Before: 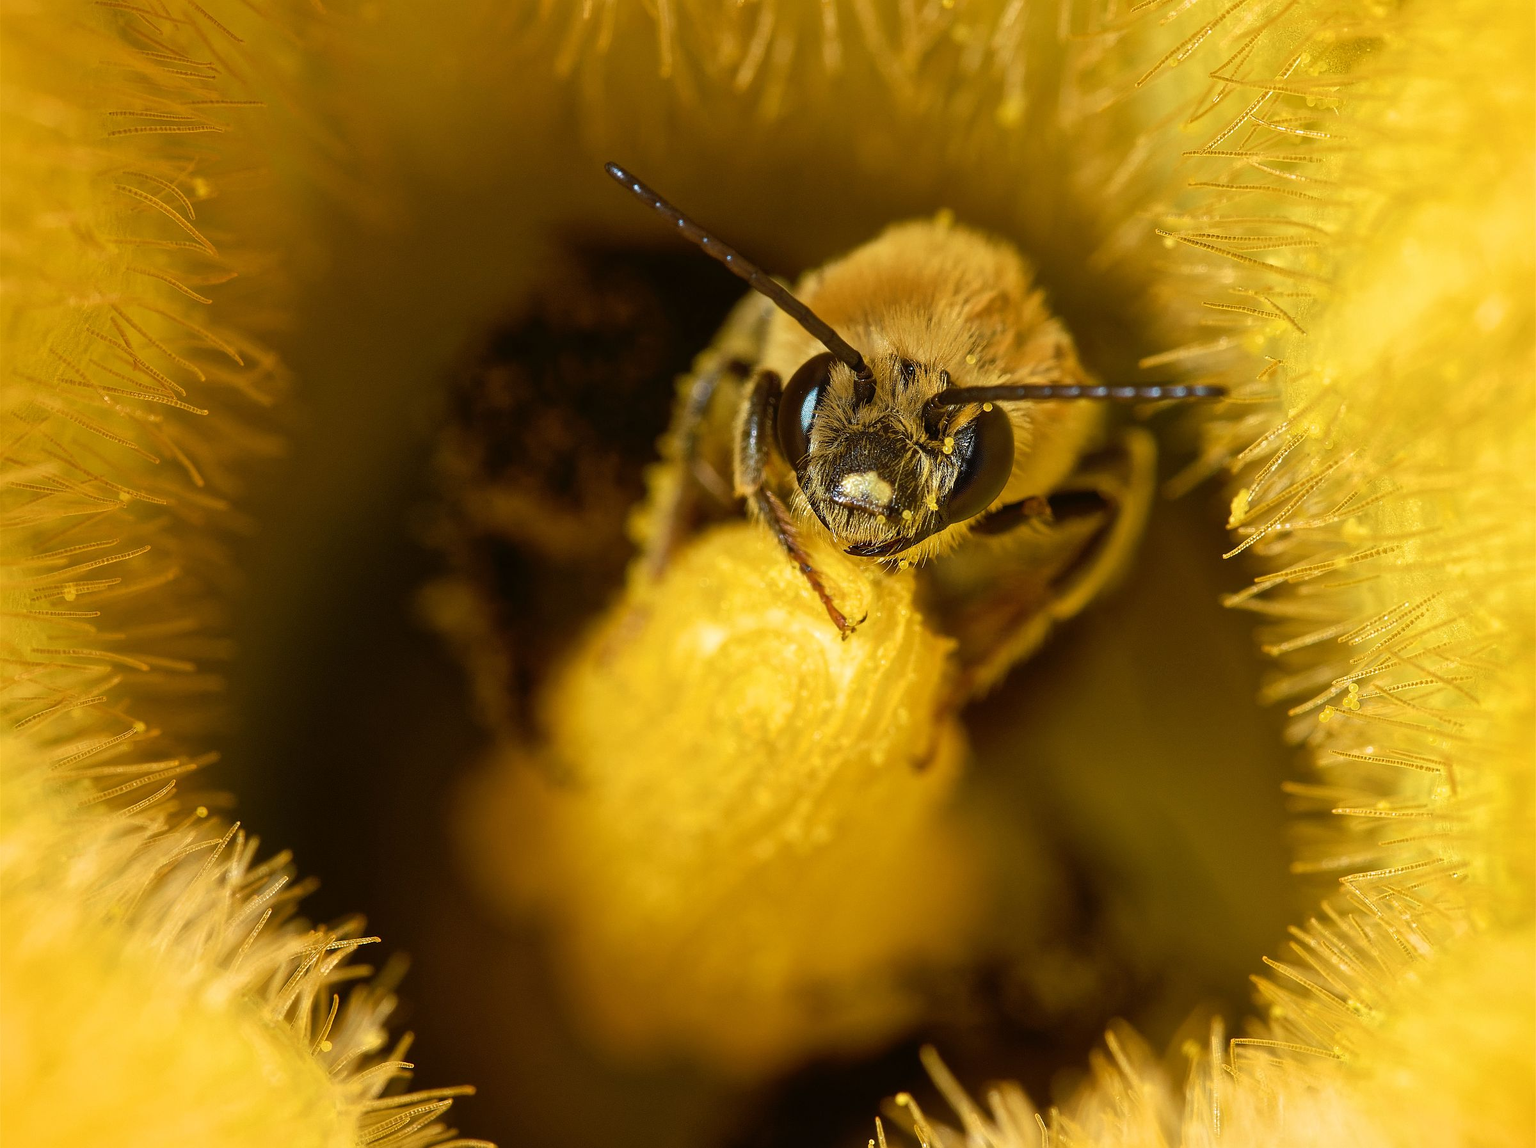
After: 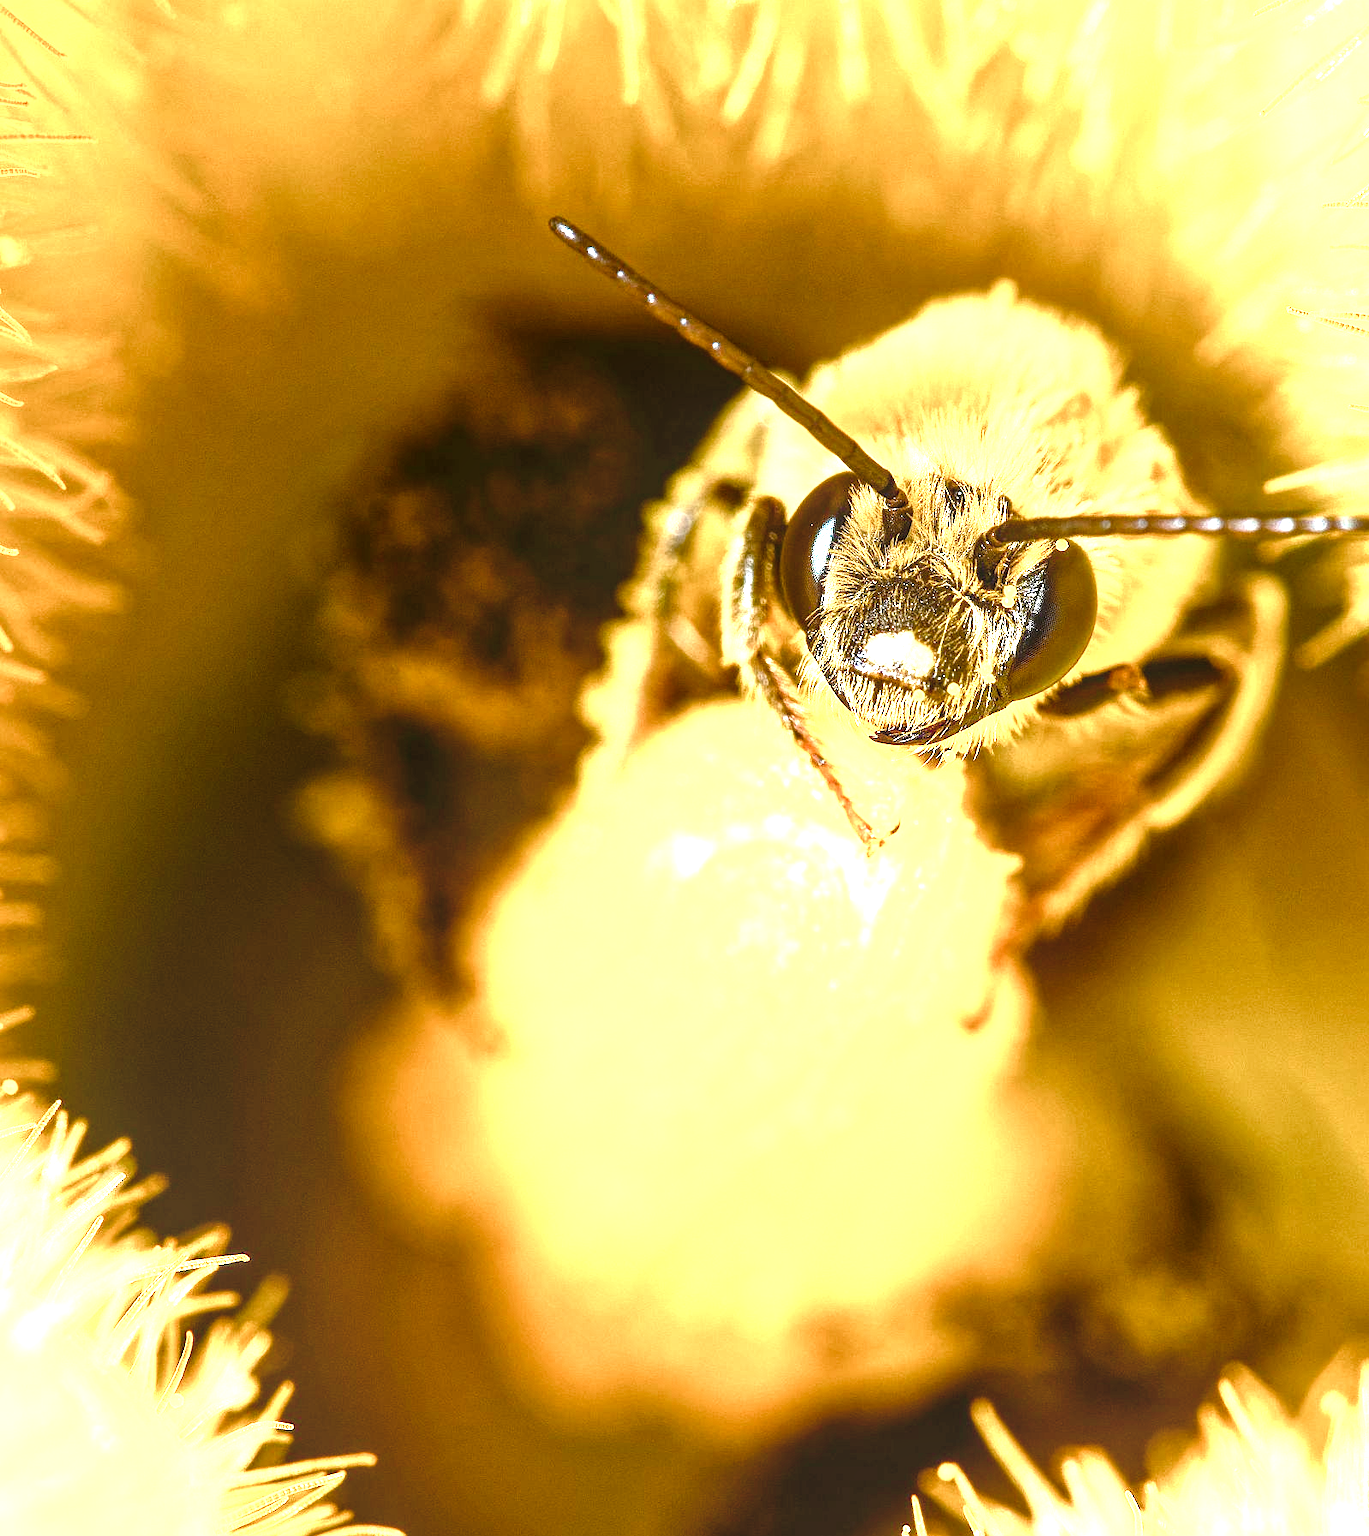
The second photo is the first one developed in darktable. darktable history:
crop and rotate: left 12.673%, right 20.66%
white balance: emerald 1
local contrast: detail 130%
color balance rgb: perceptual saturation grading › highlights -29.58%, perceptual saturation grading › mid-tones 29.47%, perceptual saturation grading › shadows 59.73%, perceptual brilliance grading › global brilliance -17.79%, perceptual brilliance grading › highlights 28.73%, global vibrance 15.44%
exposure: black level correction 0, exposure 1.9 EV, compensate highlight preservation false
